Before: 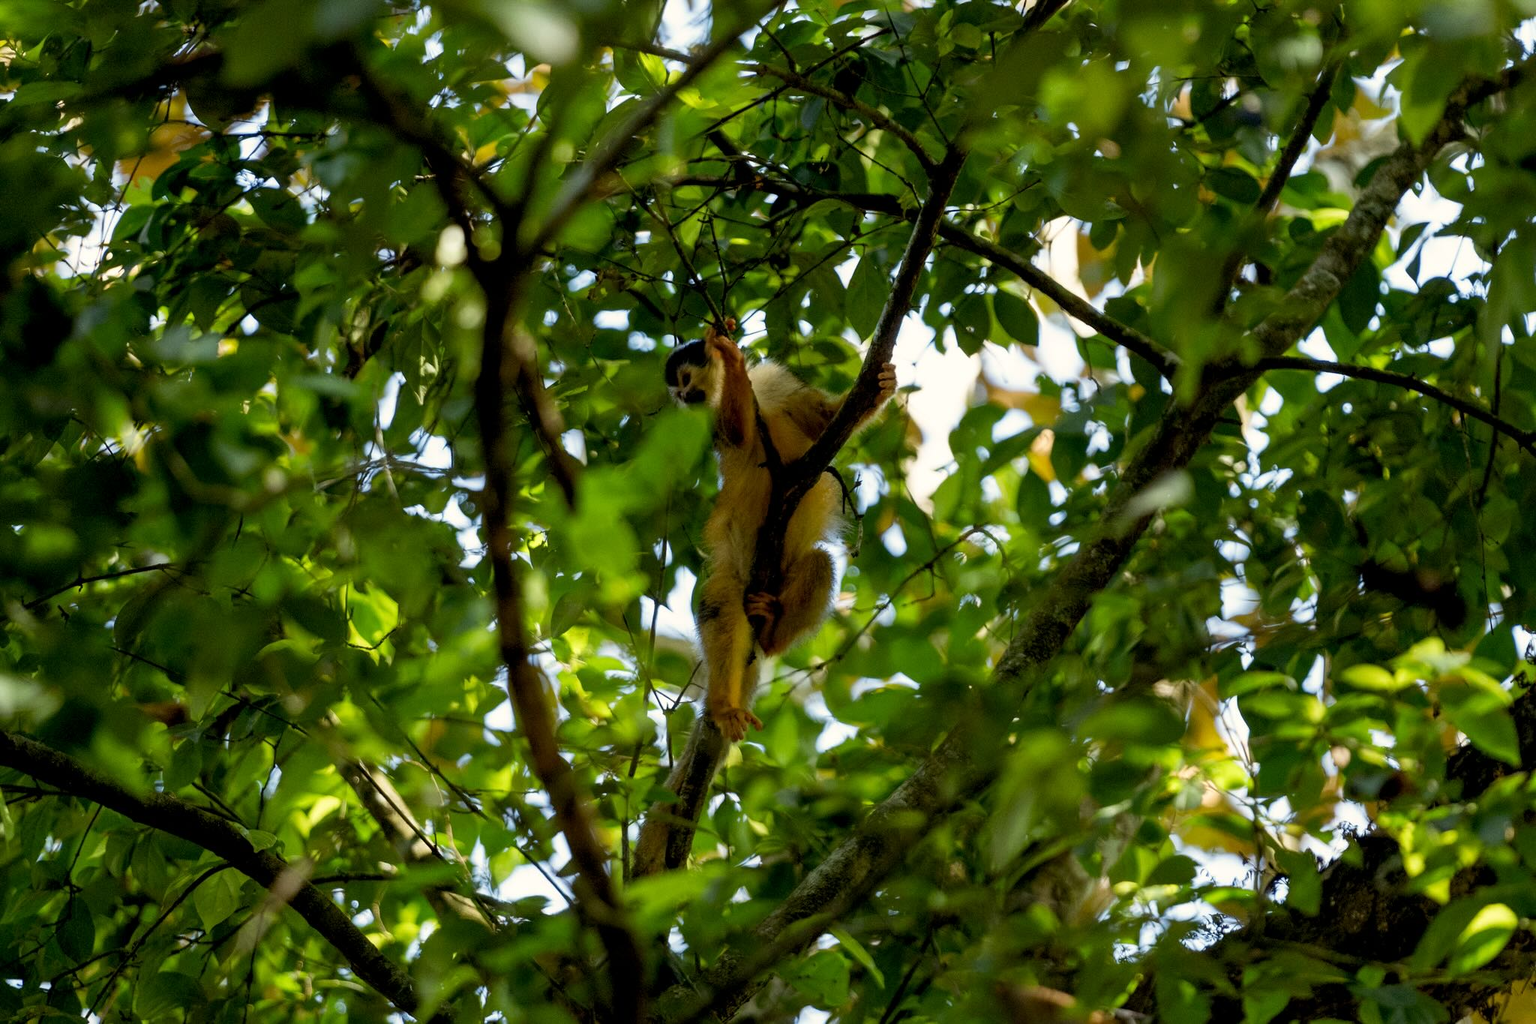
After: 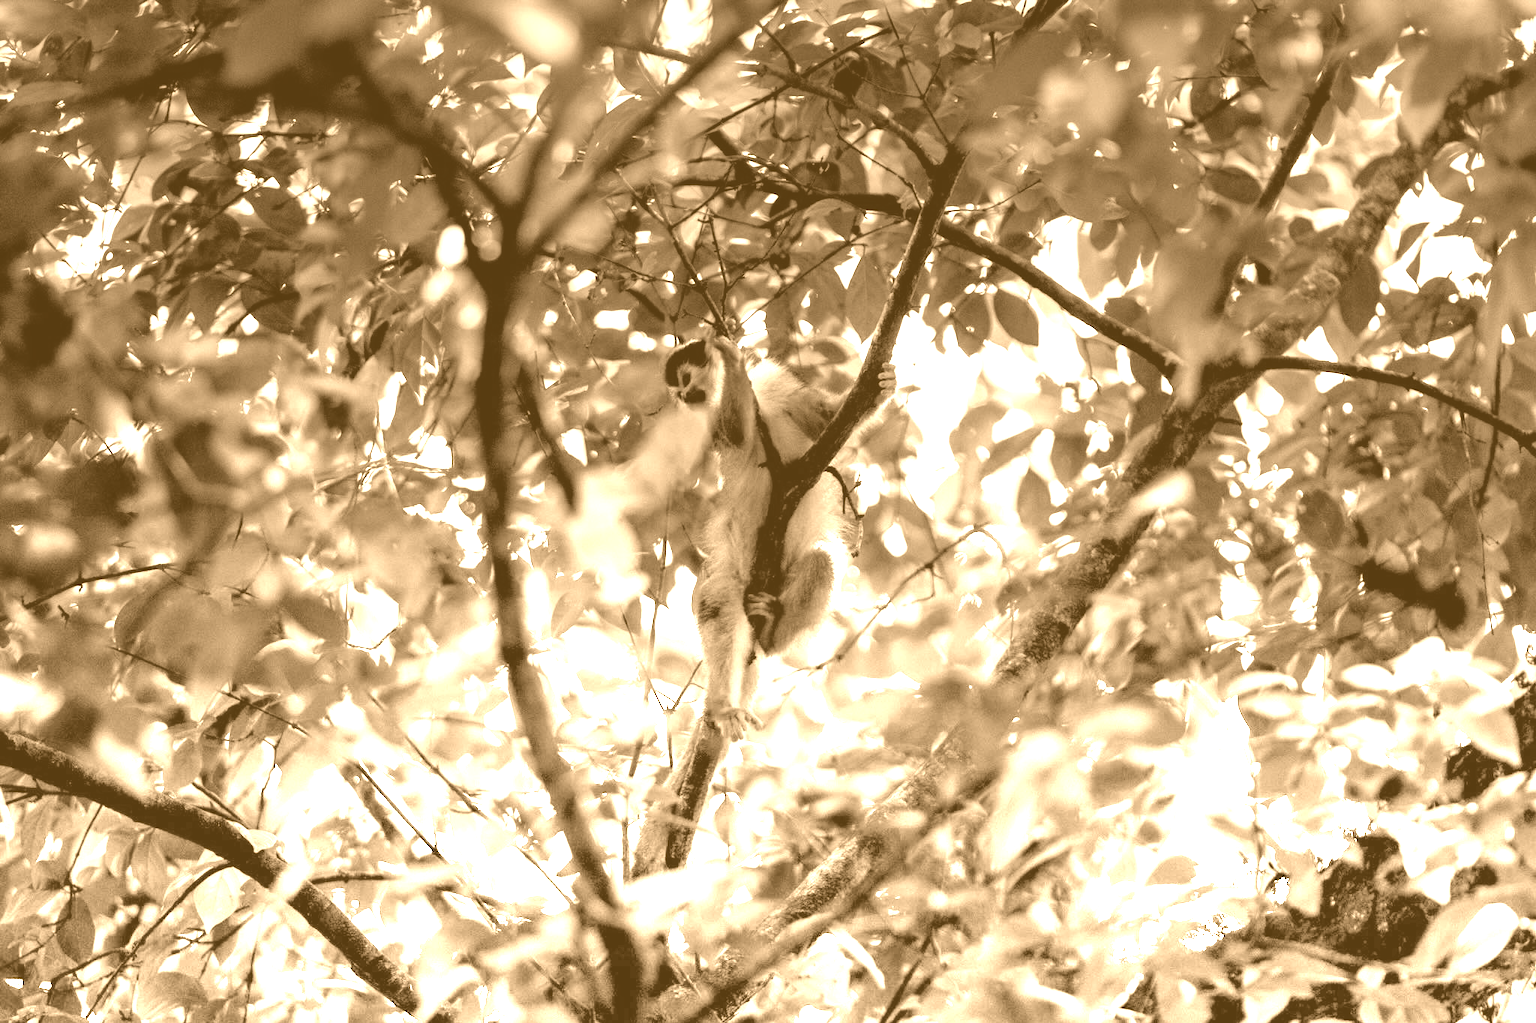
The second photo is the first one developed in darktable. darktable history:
graduated density: density -3.9 EV
colorize: hue 28.8°, source mix 100%
